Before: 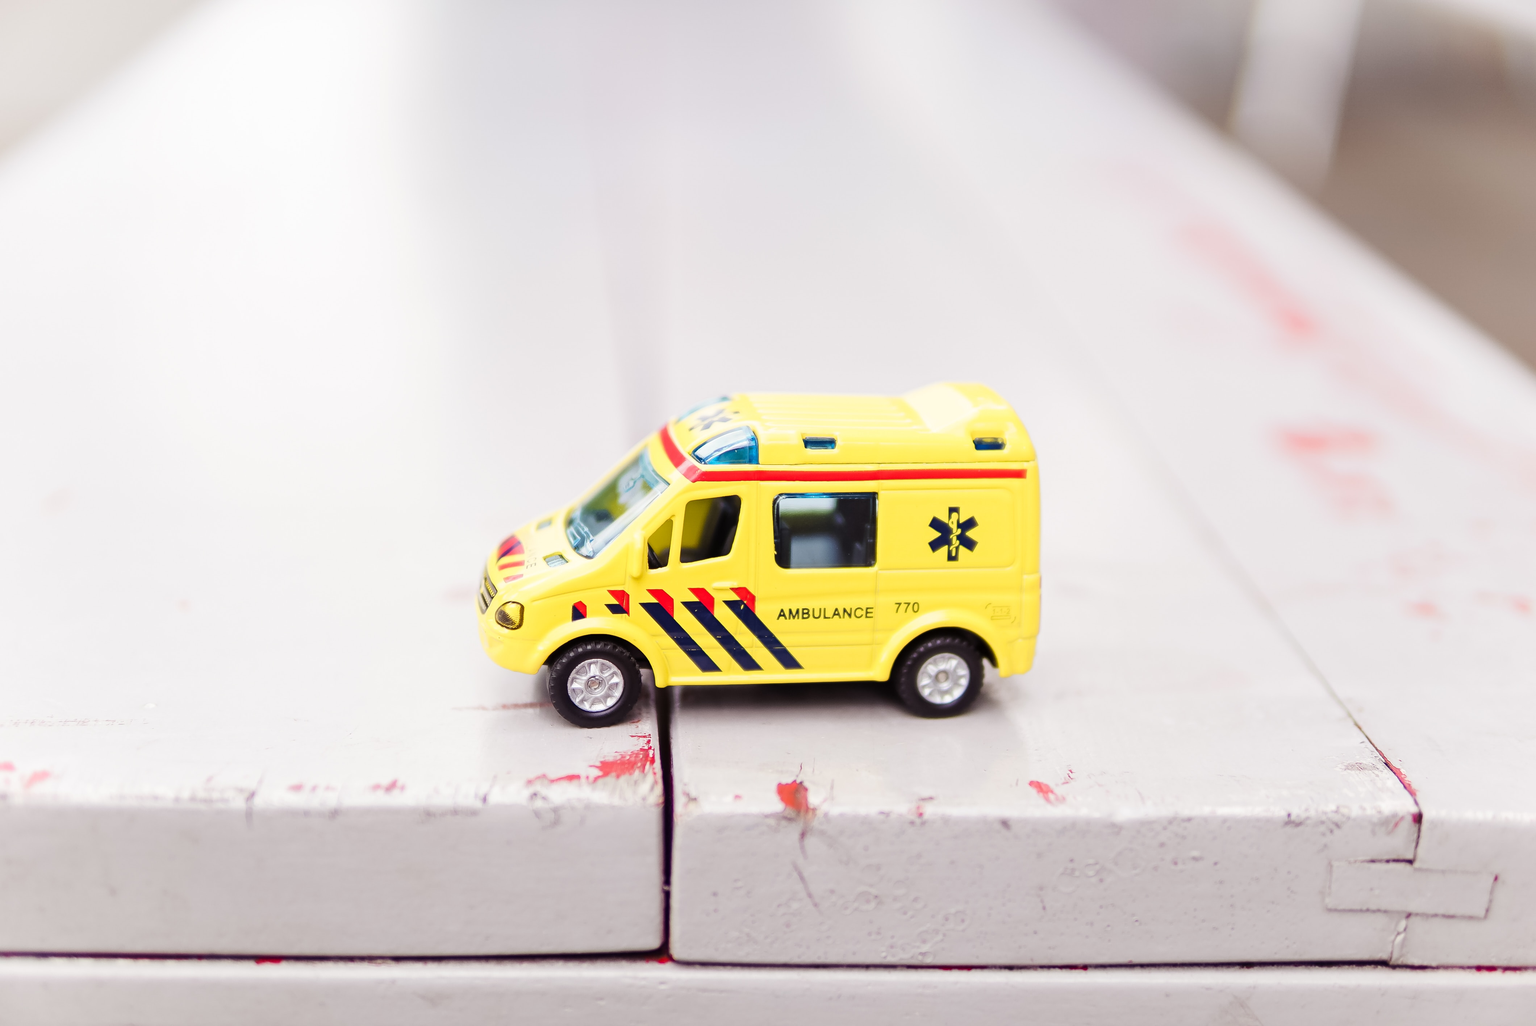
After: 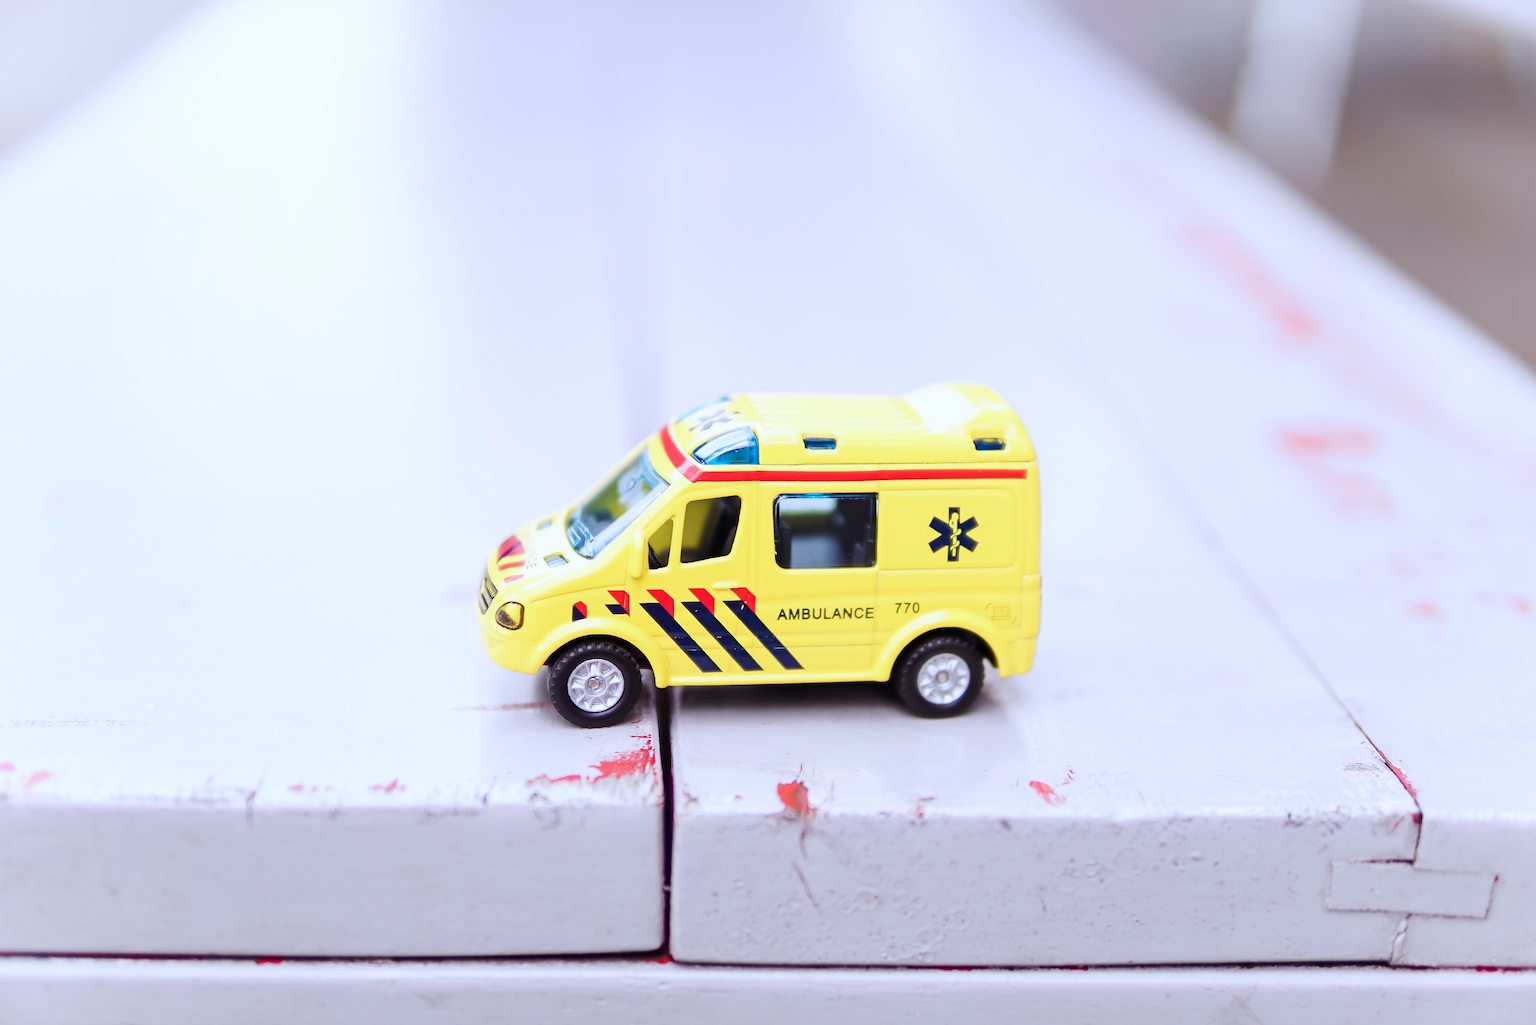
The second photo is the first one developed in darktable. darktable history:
color calibration: gray › normalize channels true, illuminant custom, x 0.372, y 0.383, temperature 4282.06 K, gamut compression 0.025
